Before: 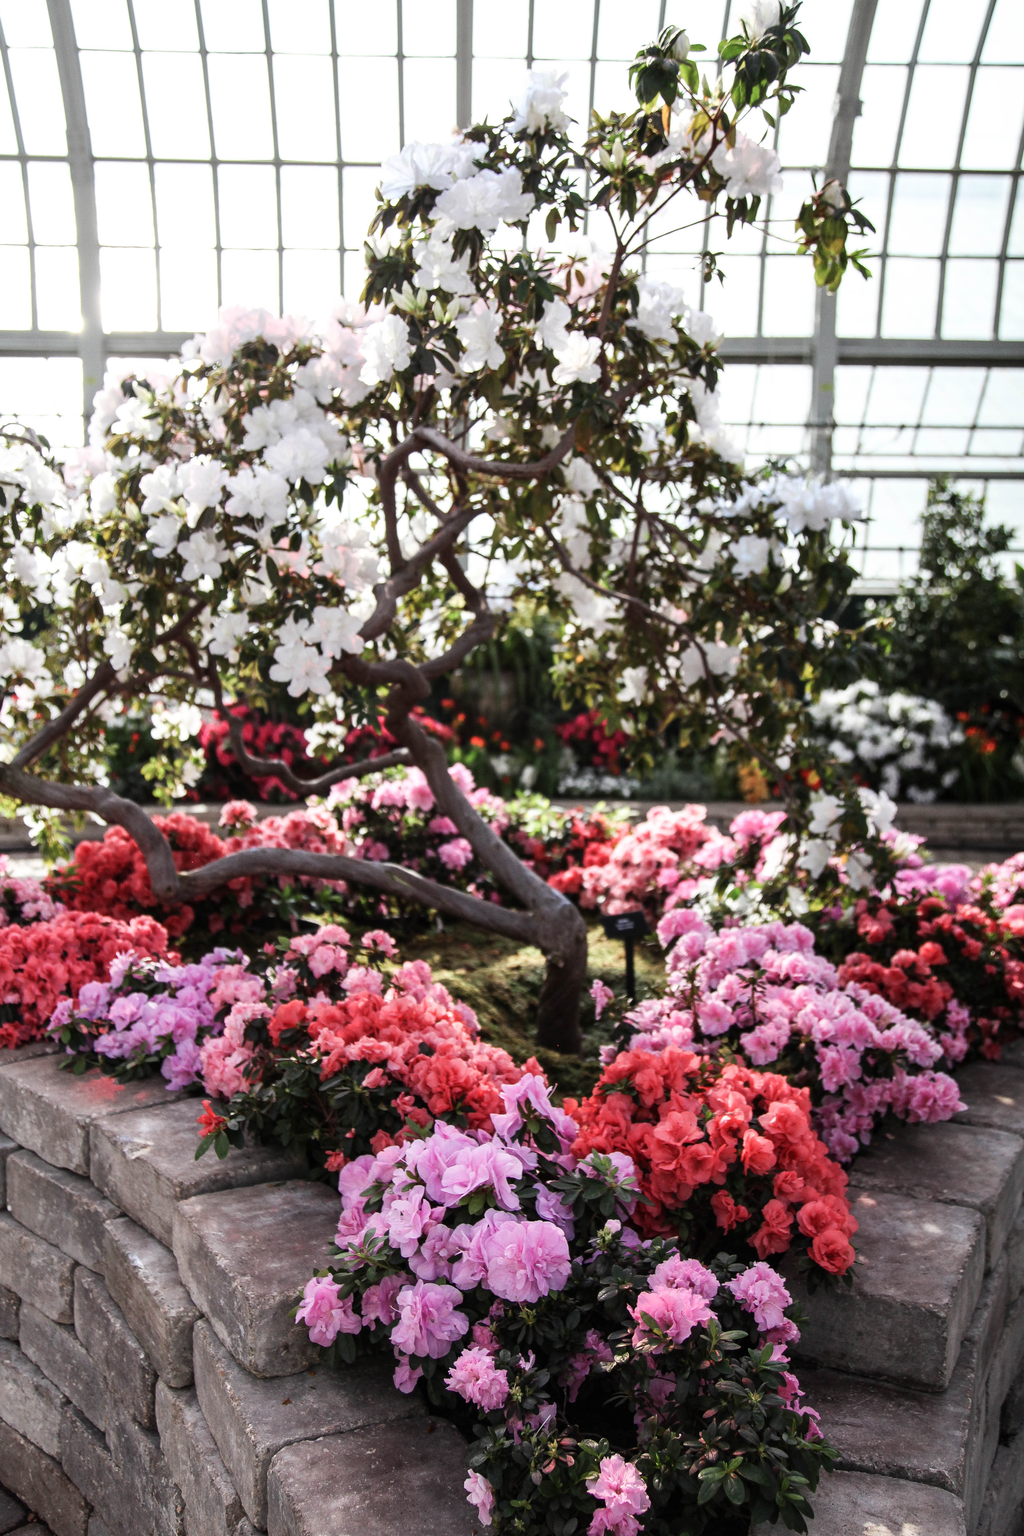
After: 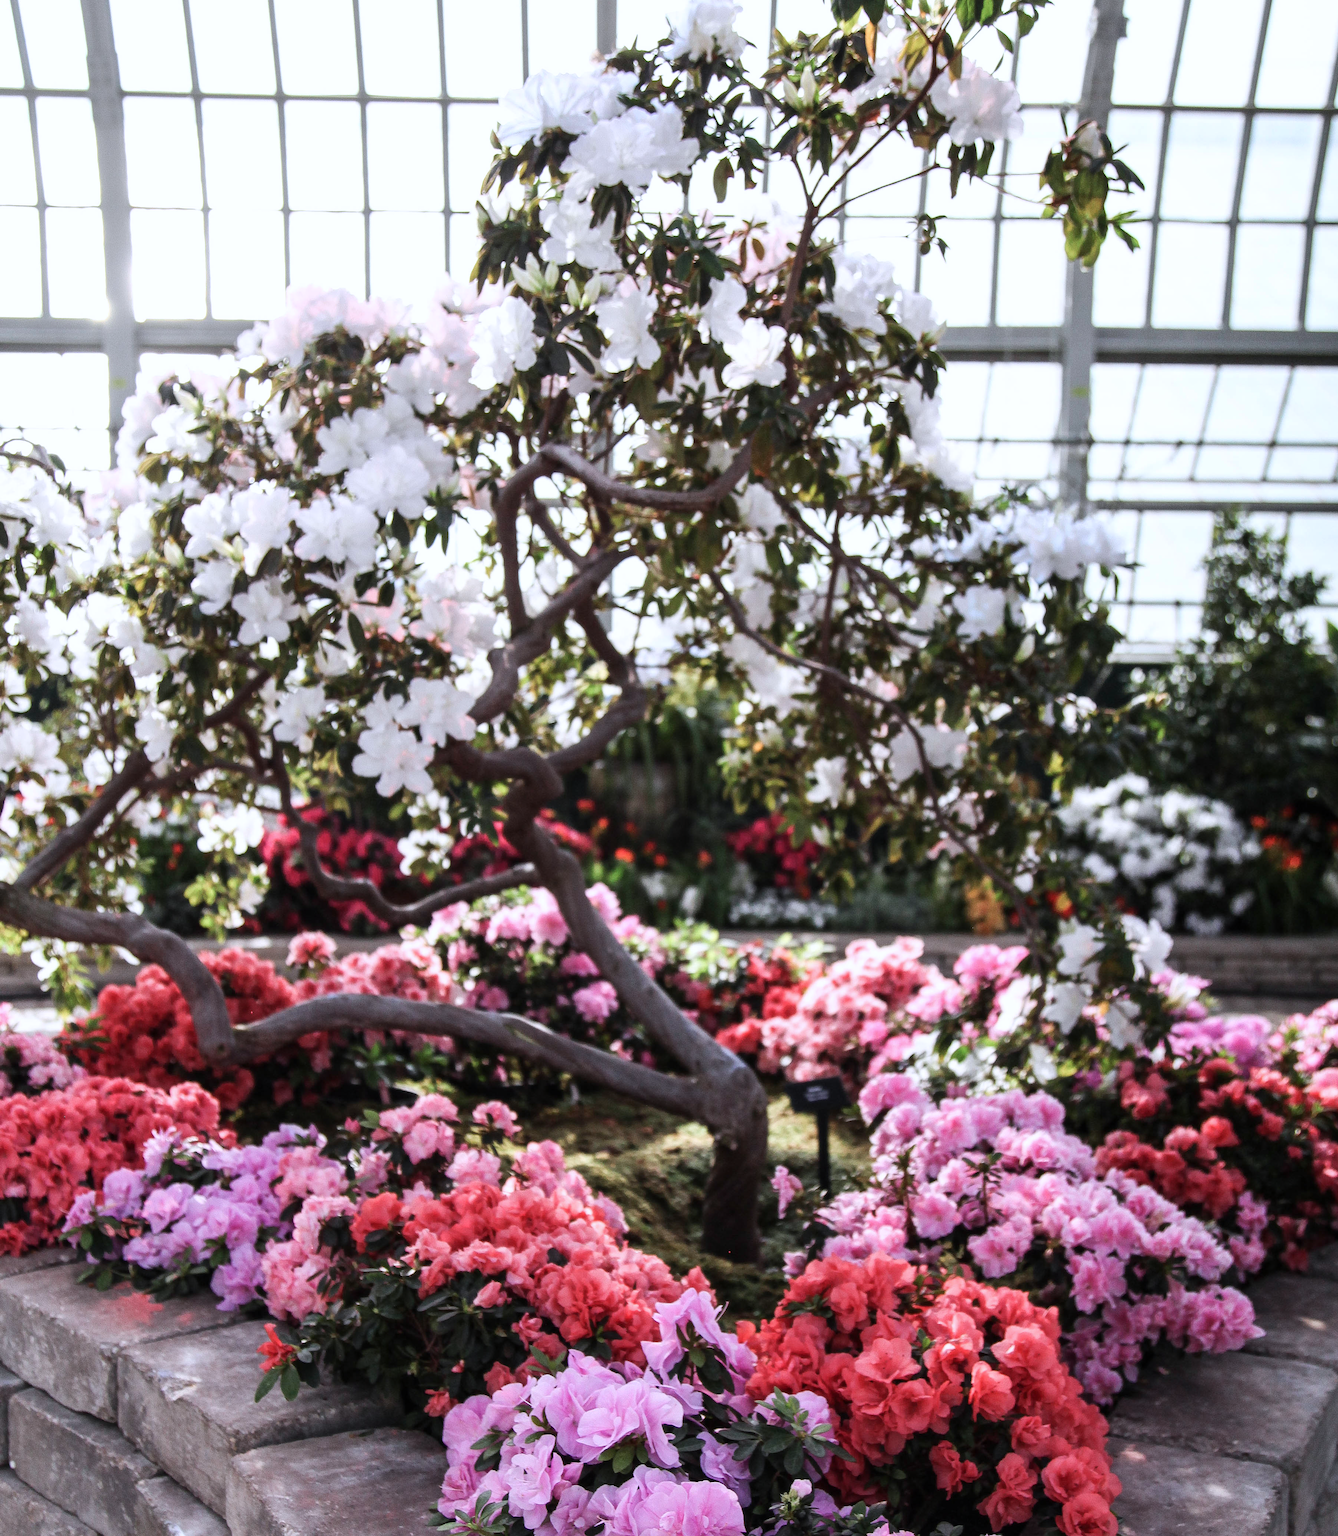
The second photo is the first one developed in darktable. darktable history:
color calibration: illuminant as shot in camera, x 0.358, y 0.373, temperature 4628.91 K
crop: top 5.711%, bottom 17.75%
